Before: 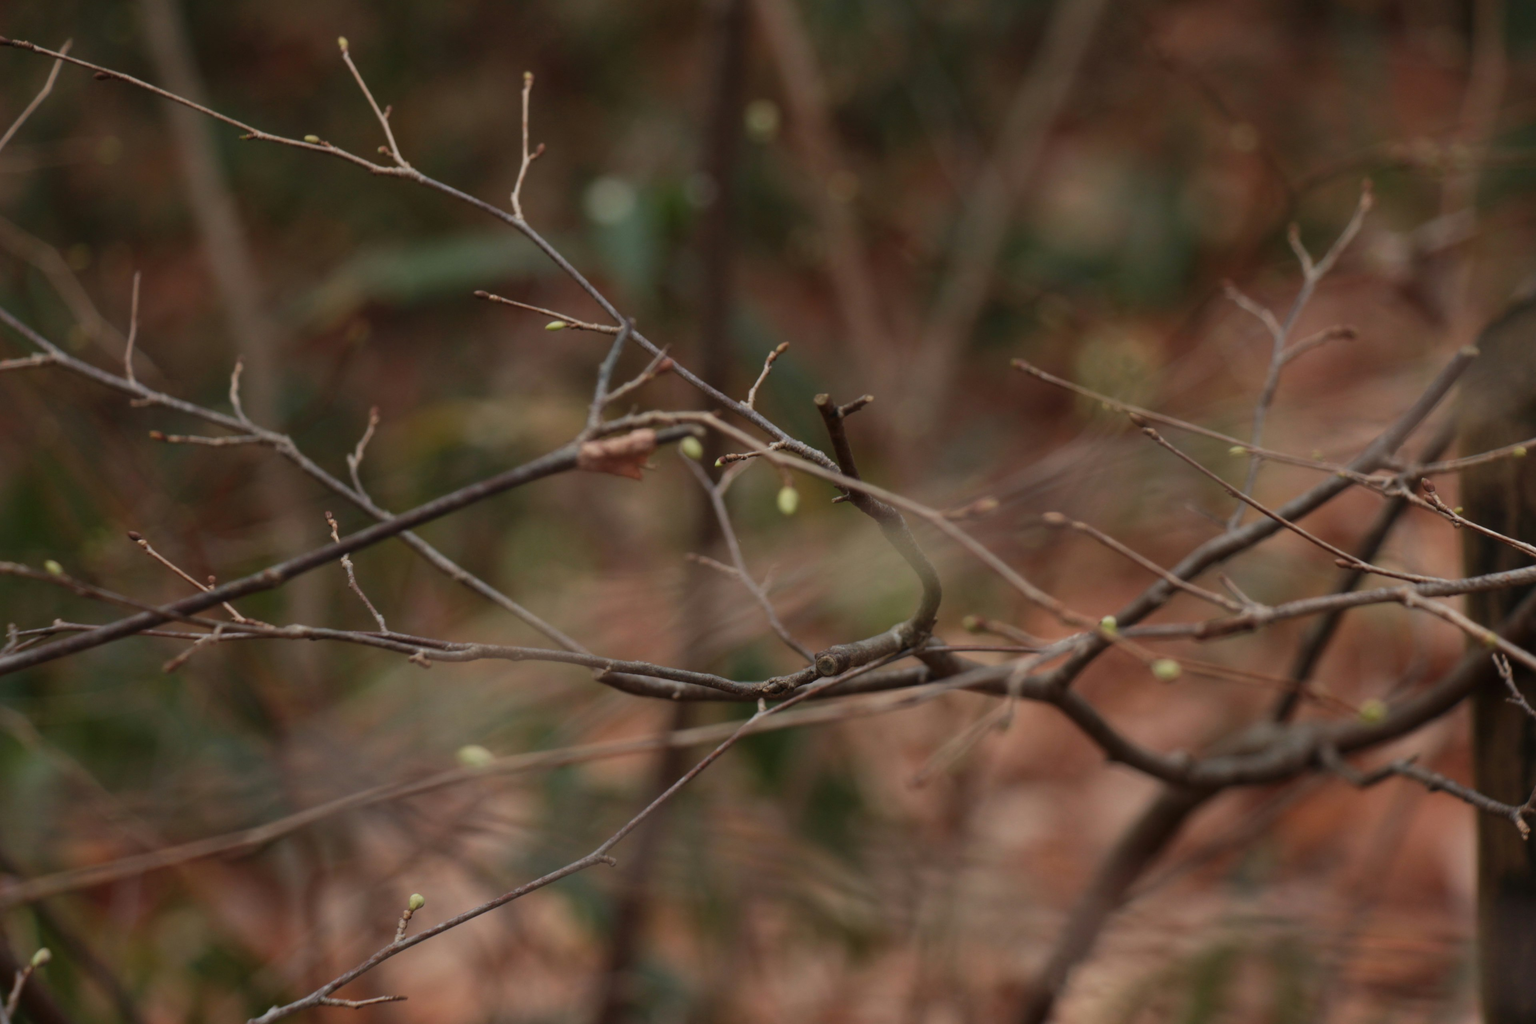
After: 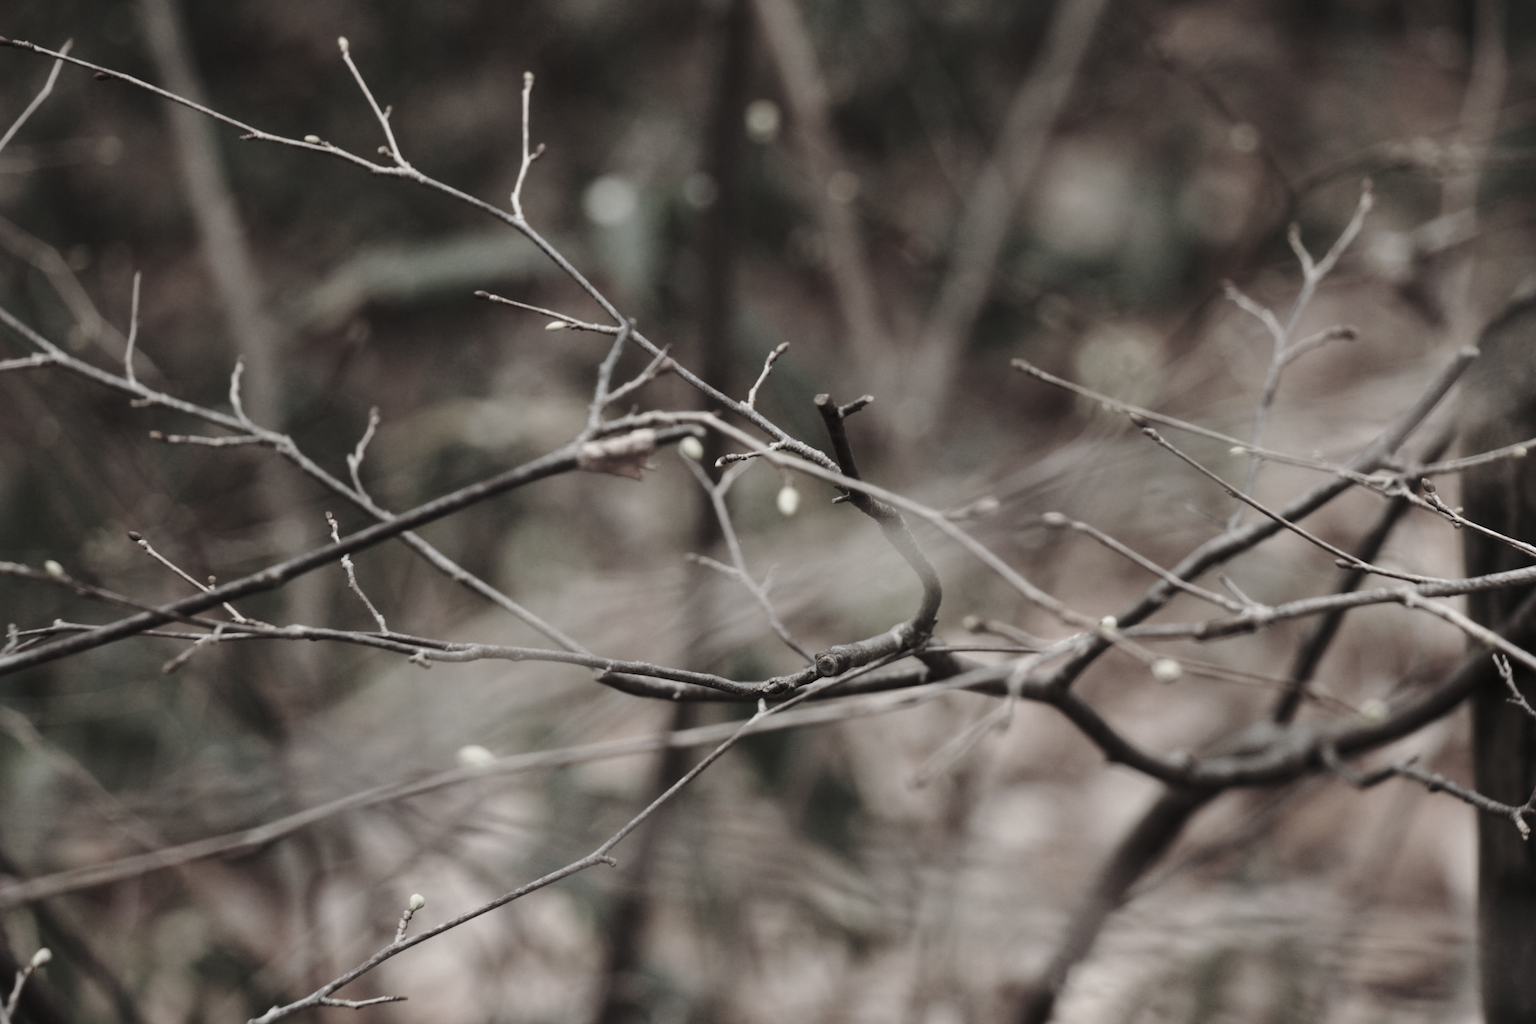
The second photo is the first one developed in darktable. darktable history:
base curve: curves: ch0 [(0, 0) (0.032, 0.037) (0.105, 0.228) (0.435, 0.76) (0.856, 0.983) (1, 1)], preserve colors none
velvia: strength 29.29%
color correction: highlights b* -0.057, saturation 0.14
